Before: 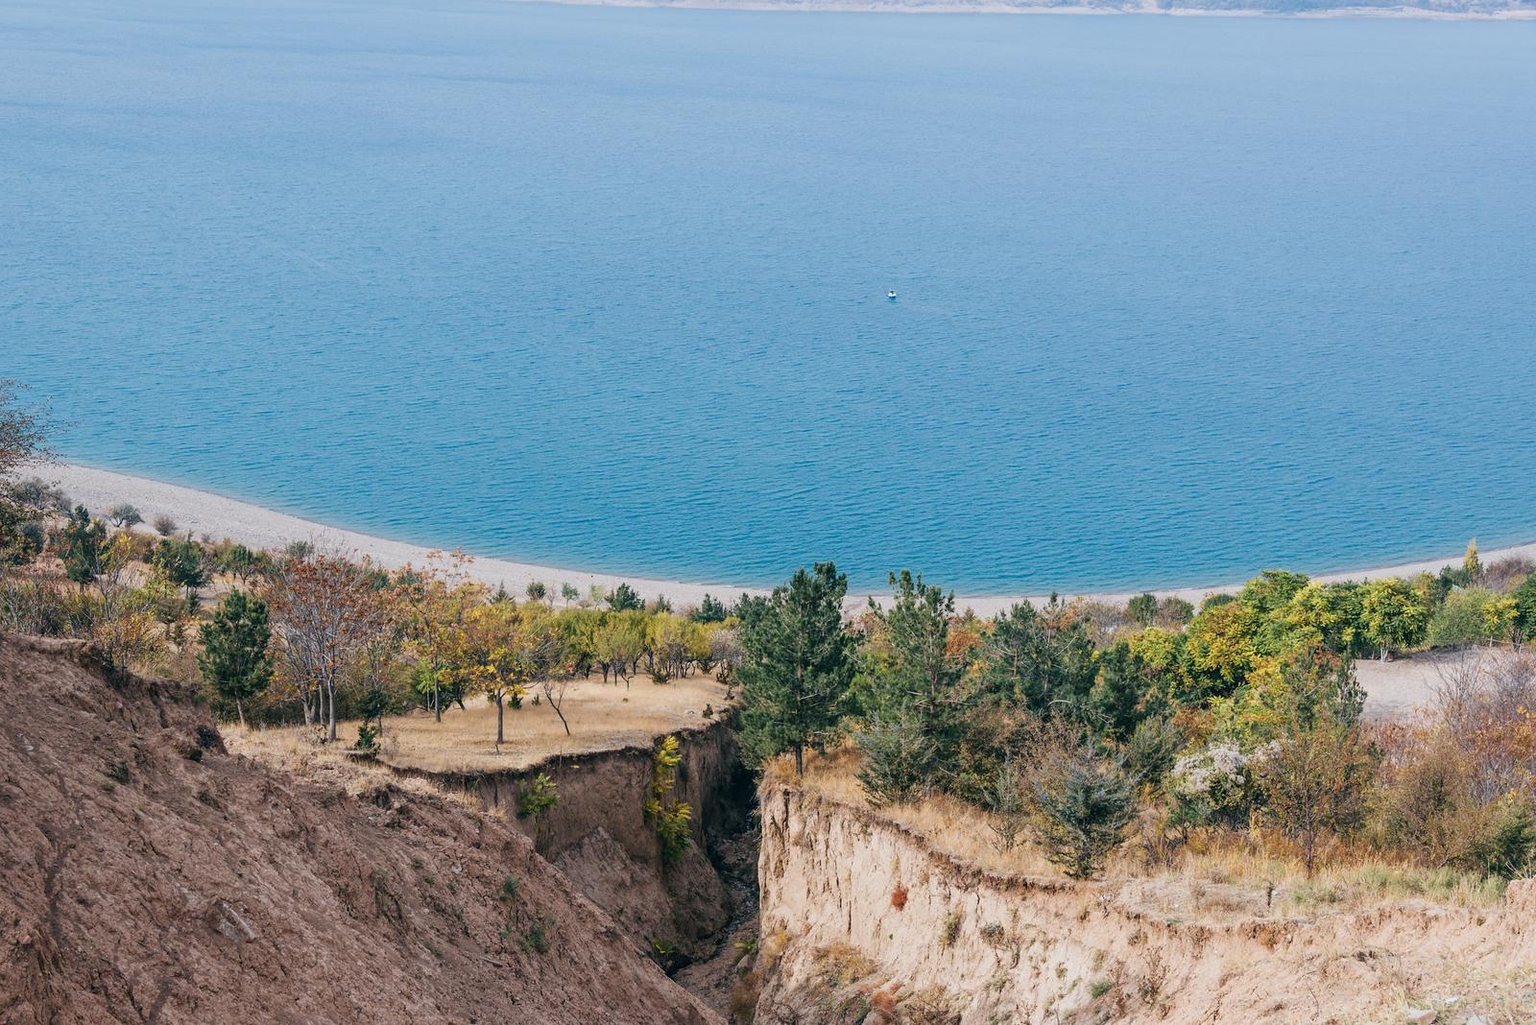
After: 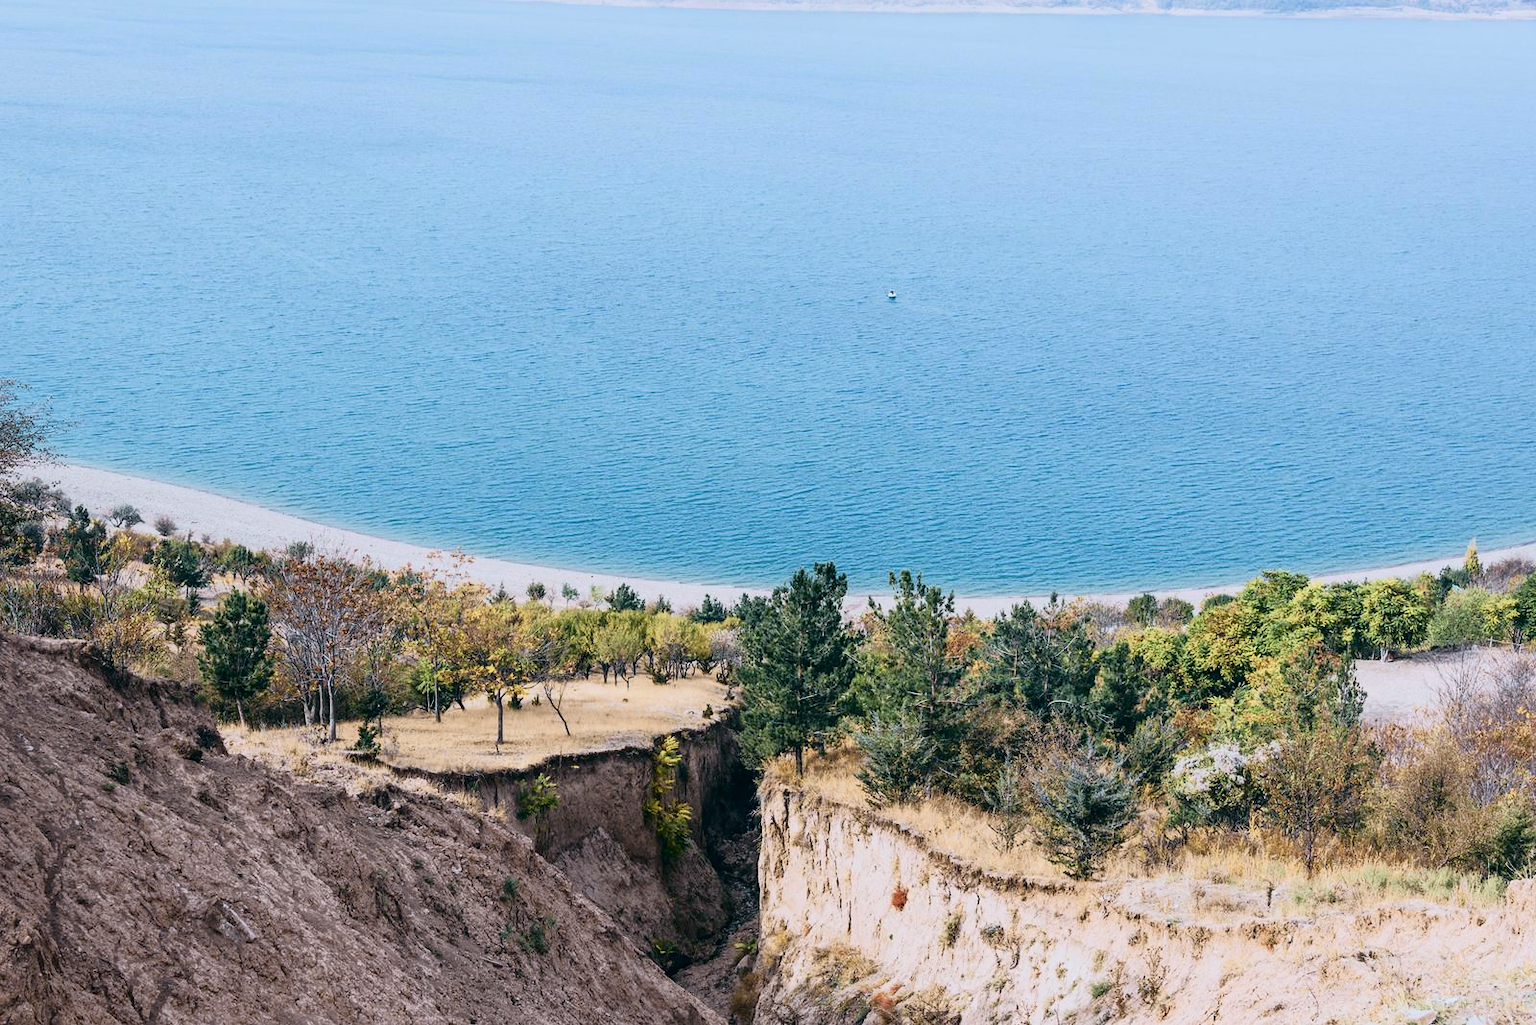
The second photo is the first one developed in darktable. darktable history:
color calibration: illuminant as shot in camera, x 0.358, y 0.373, temperature 4628.91 K
tone curve: curves: ch0 [(0, 0.008) (0.081, 0.044) (0.177, 0.123) (0.283, 0.253) (0.427, 0.441) (0.495, 0.524) (0.661, 0.756) (0.796, 0.859) (1, 0.951)]; ch1 [(0, 0) (0.161, 0.092) (0.35, 0.33) (0.392, 0.392) (0.427, 0.426) (0.479, 0.472) (0.505, 0.5) (0.521, 0.519) (0.567, 0.556) (0.583, 0.588) (0.625, 0.627) (0.678, 0.733) (1, 1)]; ch2 [(0, 0) (0.346, 0.362) (0.404, 0.427) (0.502, 0.499) (0.523, 0.522) (0.544, 0.561) (0.58, 0.59) (0.629, 0.642) (0.717, 0.678) (1, 1)], color space Lab, independent channels, preserve colors none
